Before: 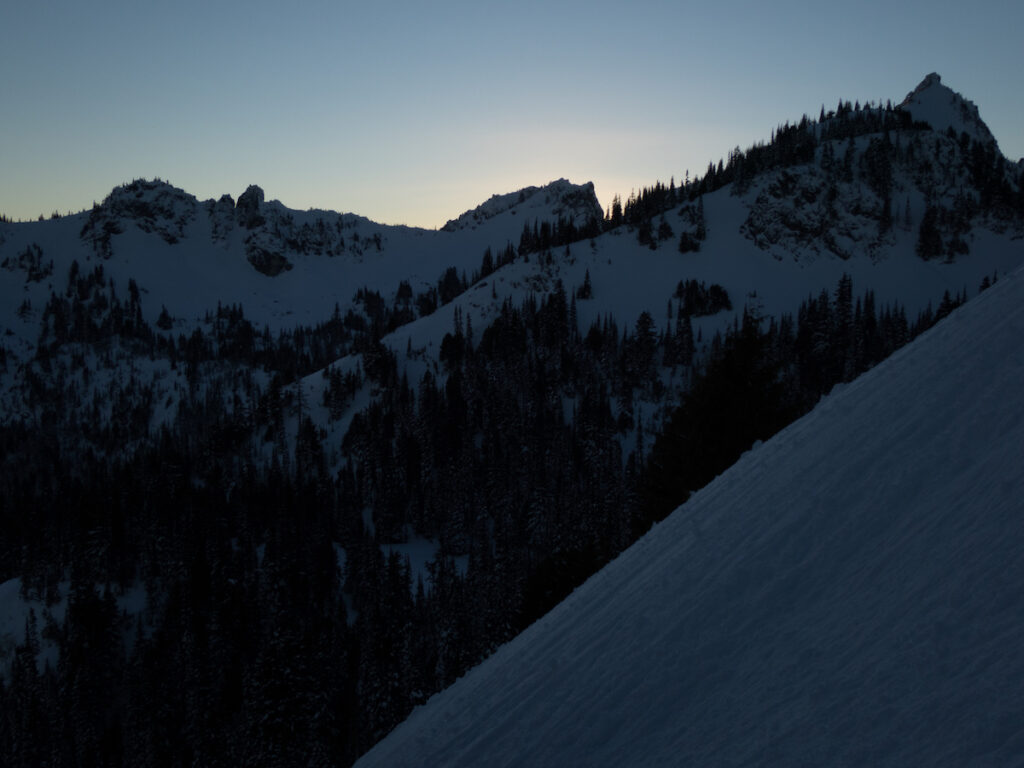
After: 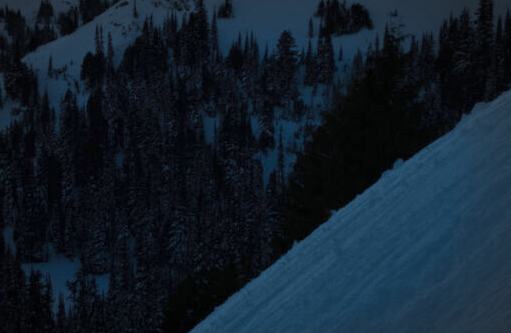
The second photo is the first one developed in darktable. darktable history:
base curve: curves: ch0 [(0, 0) (0.472, 0.455) (1, 1)], preserve colors none
crop: left 35.125%, top 36.59%, right 14.964%, bottom 20.021%
exposure: black level correction 0, exposure 1 EV, compensate exposure bias true, compensate highlight preservation false
vignetting: fall-off start 80.69%, fall-off radius 61.78%, center (-0.038, 0.15), automatic ratio true, width/height ratio 1.411
color correction: highlights a* -10.58, highlights b* -18.72
